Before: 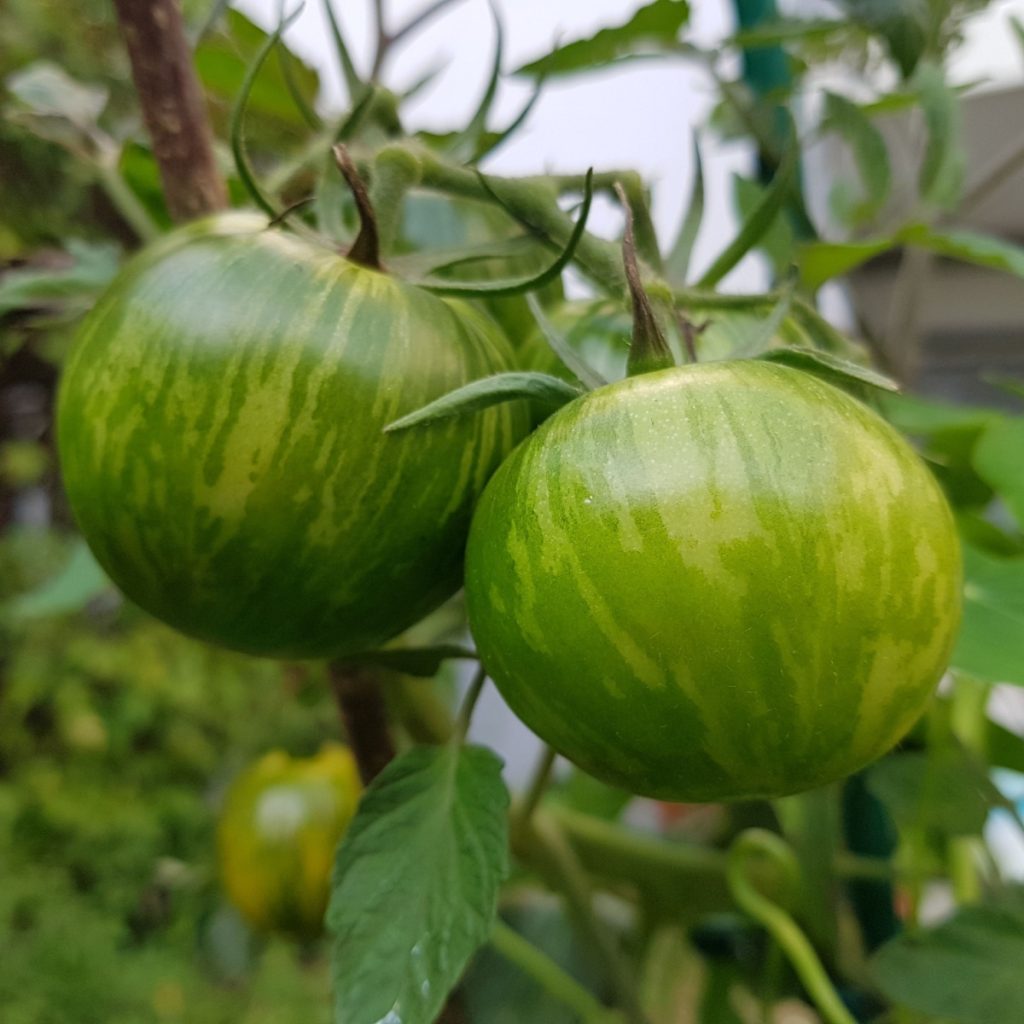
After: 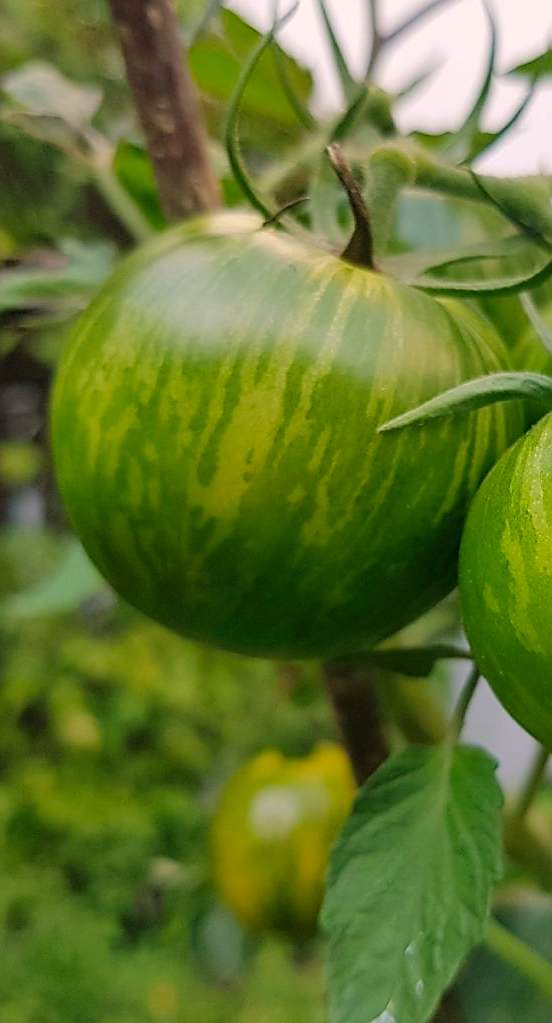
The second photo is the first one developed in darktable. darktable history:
crop: left 0.599%, right 45.473%, bottom 0.079%
tone equalizer: on, module defaults
color balance rgb: shadows lift › chroma 2.01%, shadows lift › hue 186.96°, highlights gain › chroma 3.022%, highlights gain › hue 60.2°, perceptual saturation grading › global saturation 0.454%, perceptual brilliance grading › mid-tones 10.538%, perceptual brilliance grading › shadows 15.449%
sharpen: radius 1.347, amount 1.264, threshold 0.835
